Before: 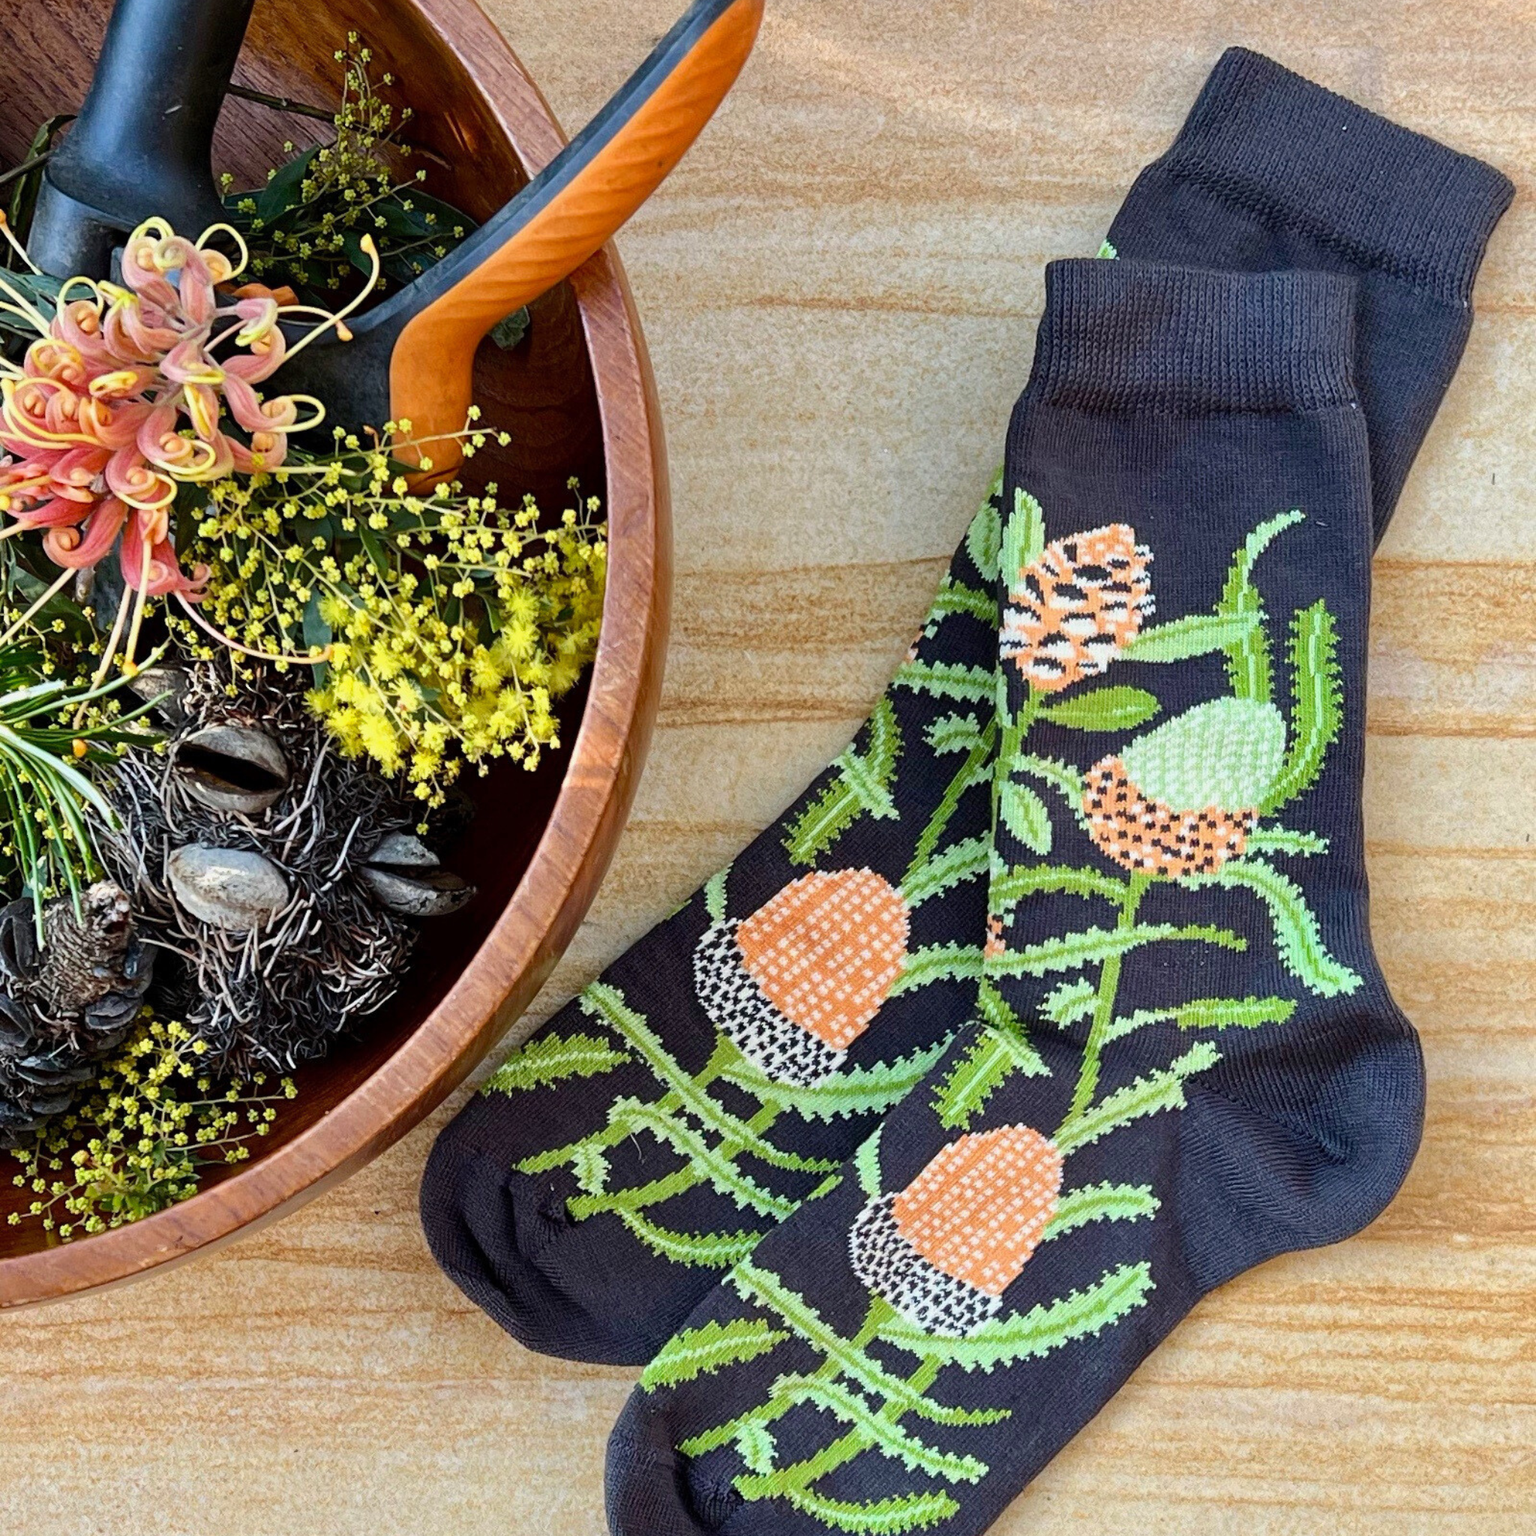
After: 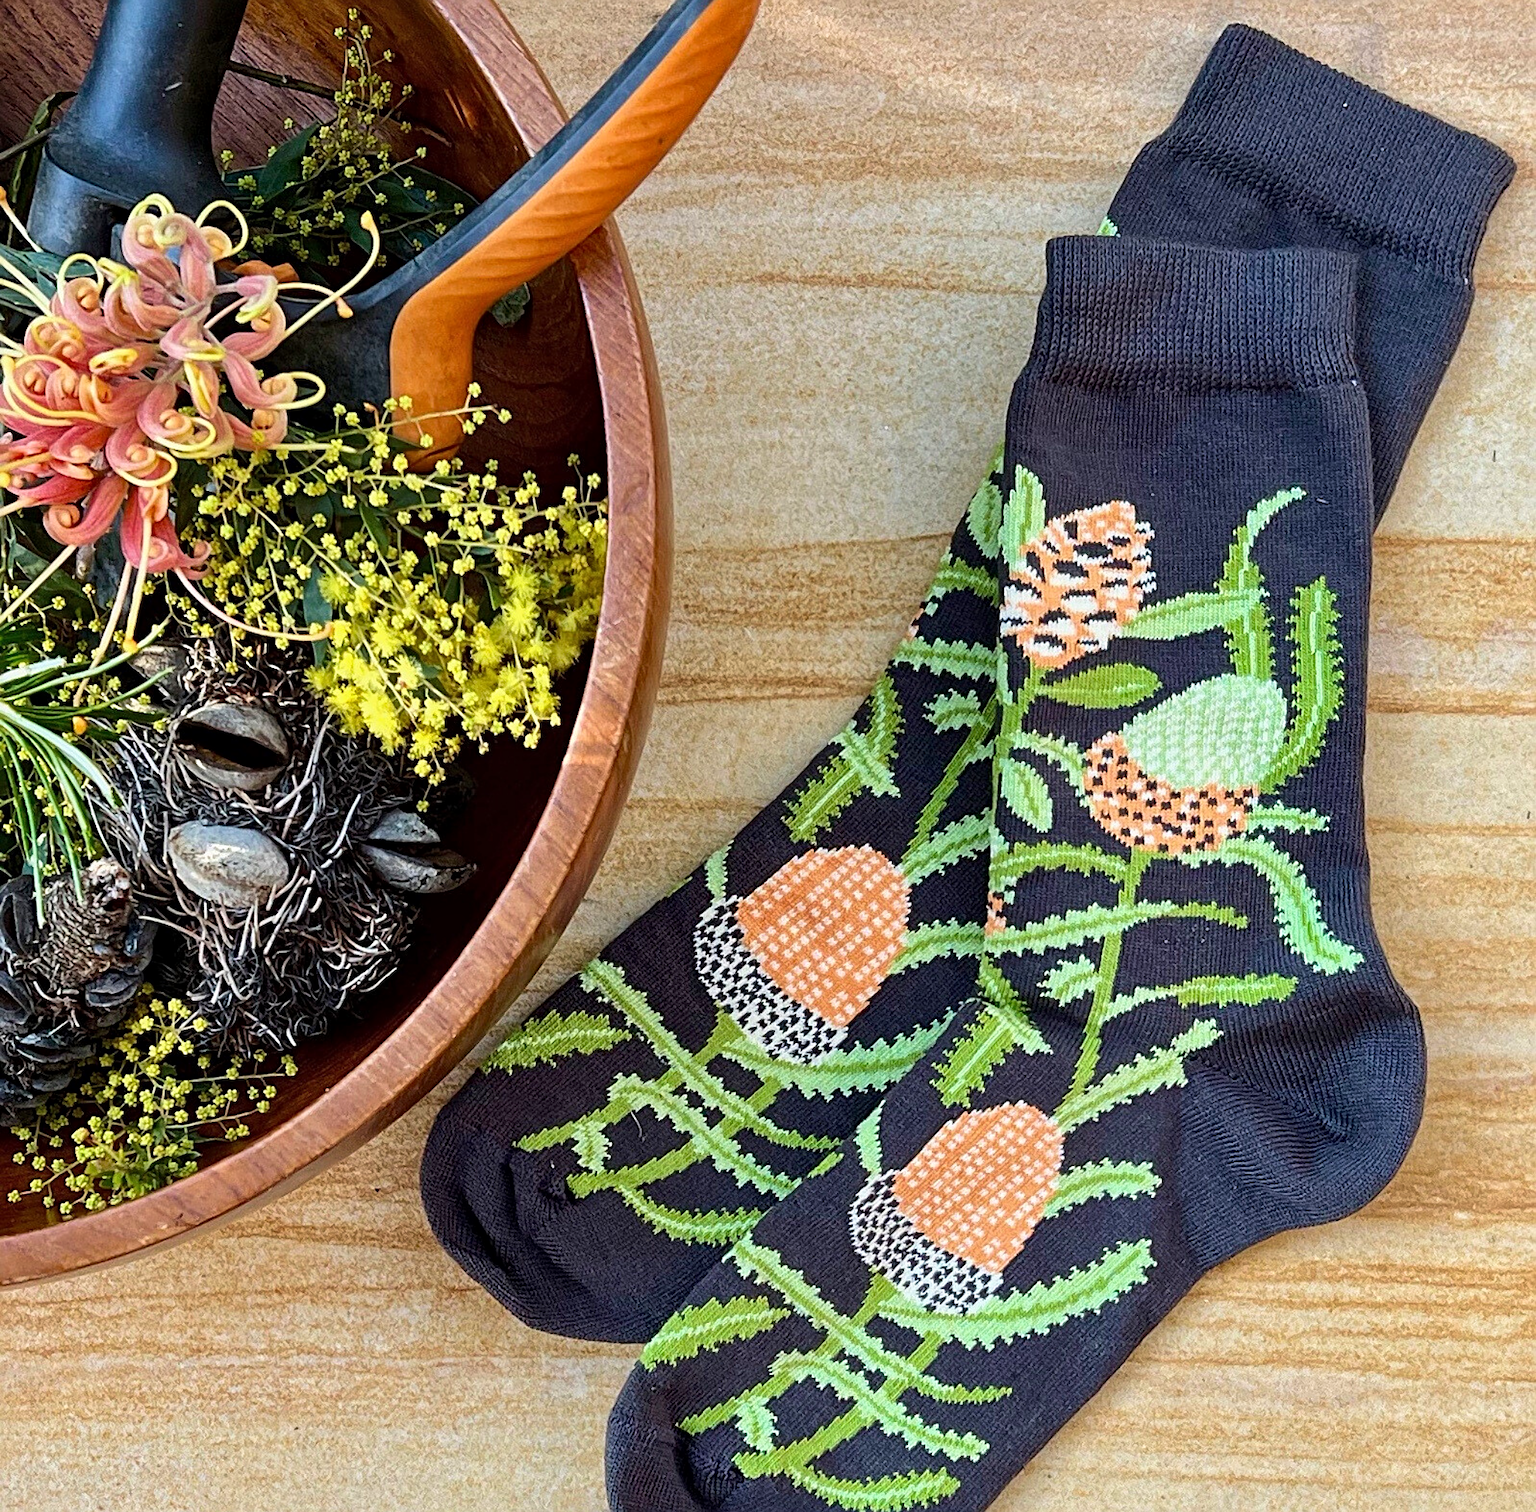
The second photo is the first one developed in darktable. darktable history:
local contrast: mode bilateral grid, contrast 28, coarseness 16, detail 116%, midtone range 0.2
velvia: strength 14.44%
sharpen: on, module defaults
crop: top 1.529%, right 0.007%
